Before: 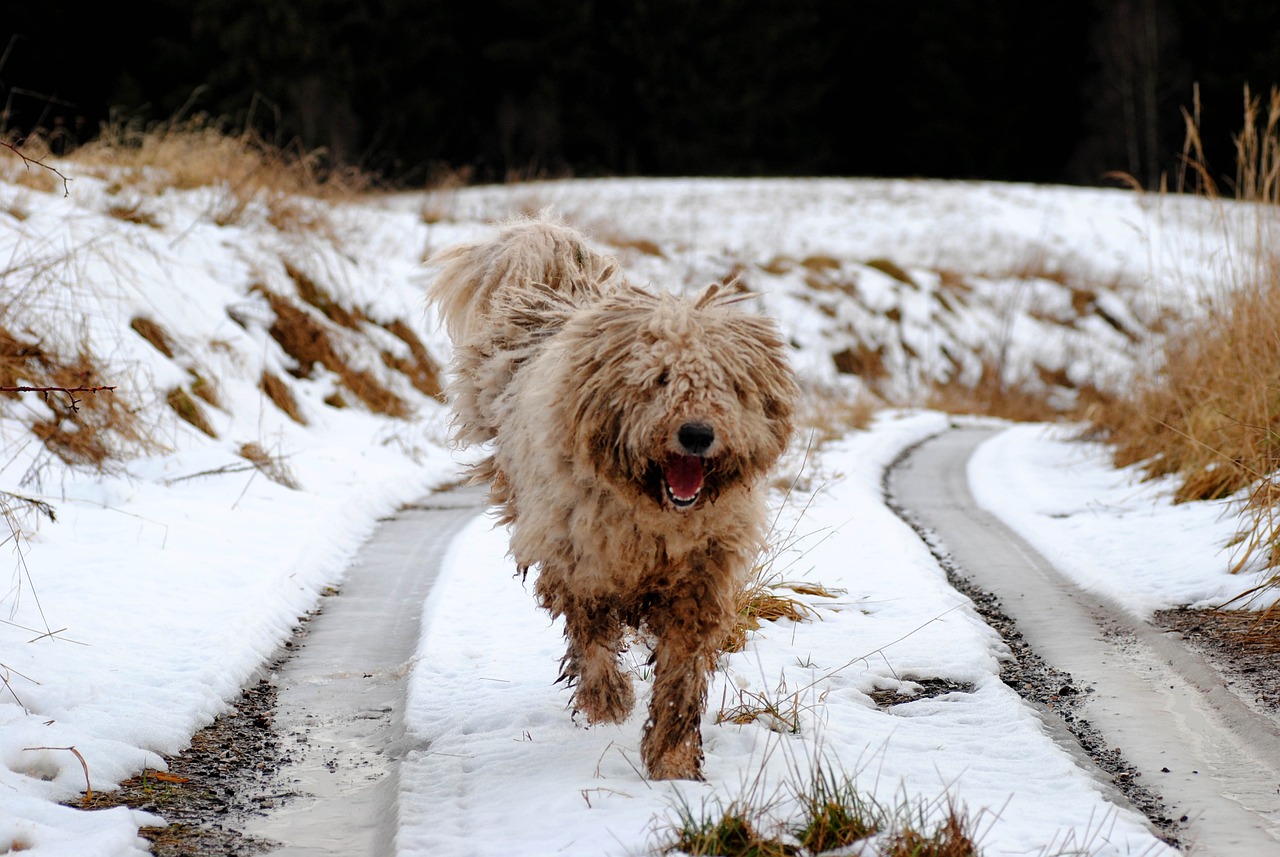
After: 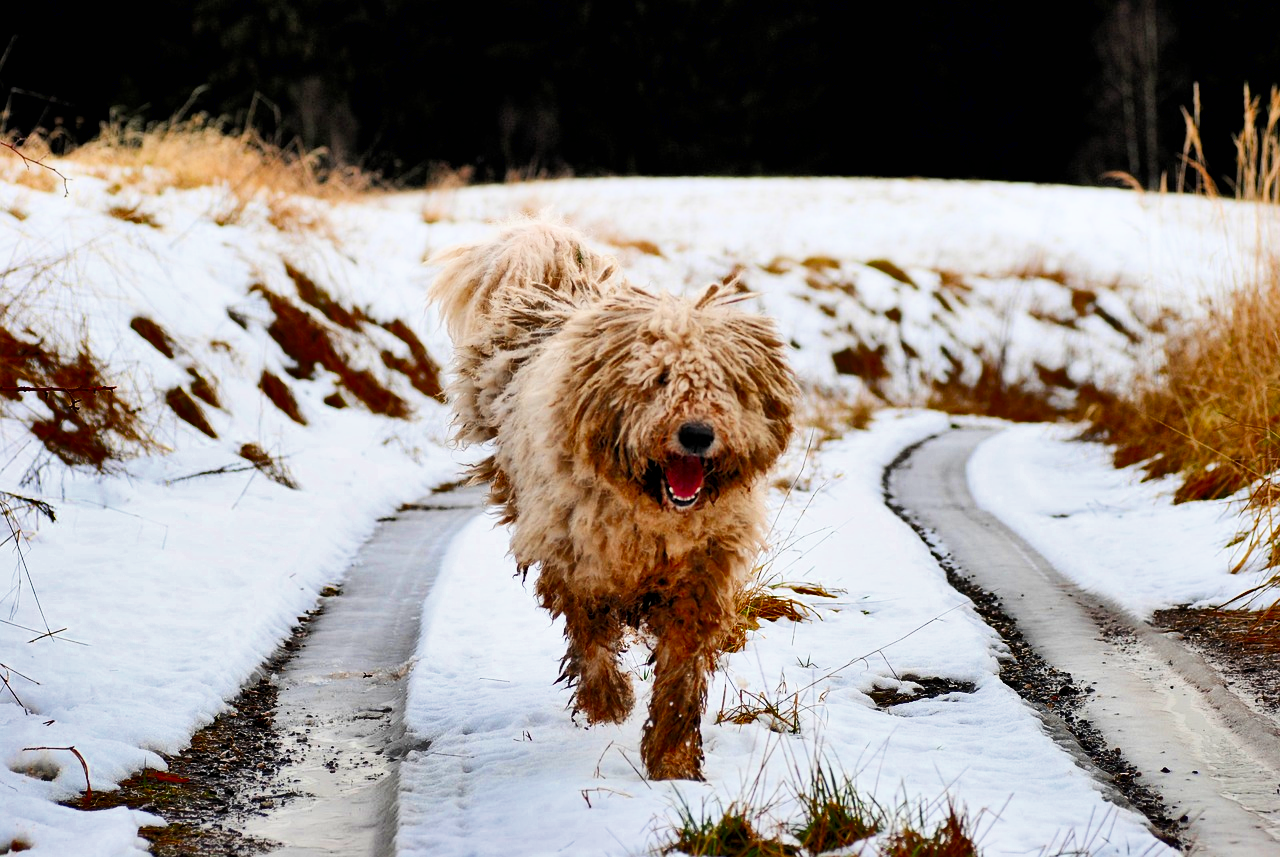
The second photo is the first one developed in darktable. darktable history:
shadows and highlights: shadows 20.91, highlights -82.73, soften with gaussian
exposure: black level correction 0.001, exposure 1.719 EV, compensate exposure bias true, compensate highlight preservation false
vibrance: vibrance 60%
filmic rgb: black relative exposure -7.65 EV, white relative exposure 4.56 EV, hardness 3.61, color science v6 (2022)
